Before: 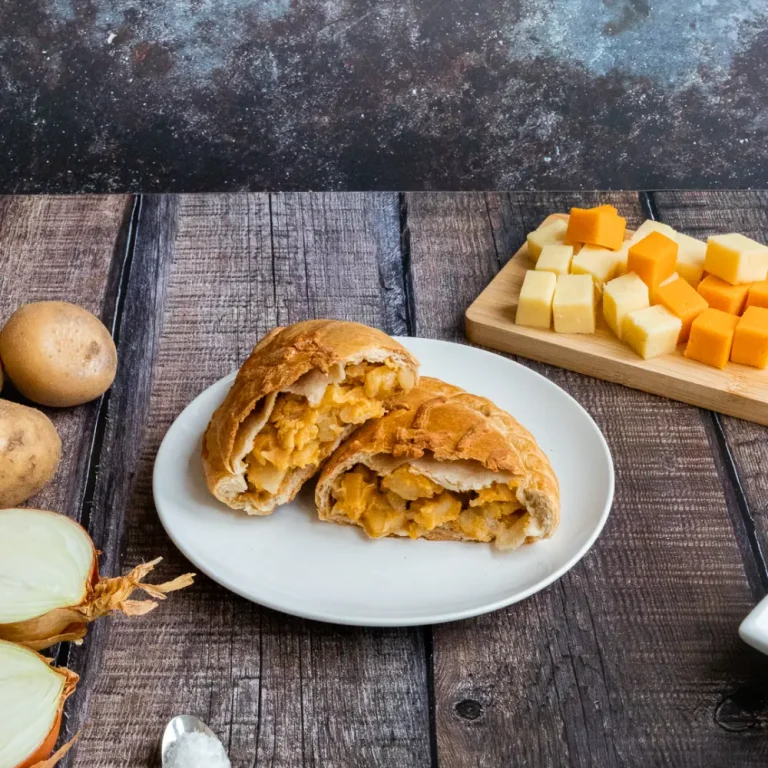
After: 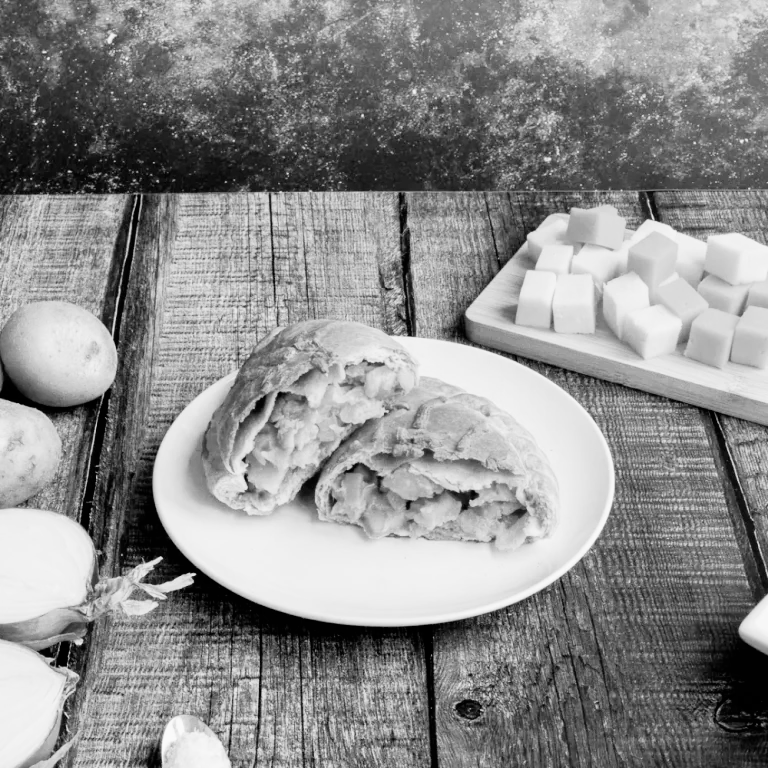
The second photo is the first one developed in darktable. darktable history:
exposure: black level correction 0, exposure 1 EV, compensate exposure bias true, compensate highlight preservation false
white balance: emerald 1
velvia: on, module defaults
filmic rgb: black relative exposure -5 EV, hardness 2.88, contrast 1.2, highlights saturation mix -30%
monochrome: on, module defaults
